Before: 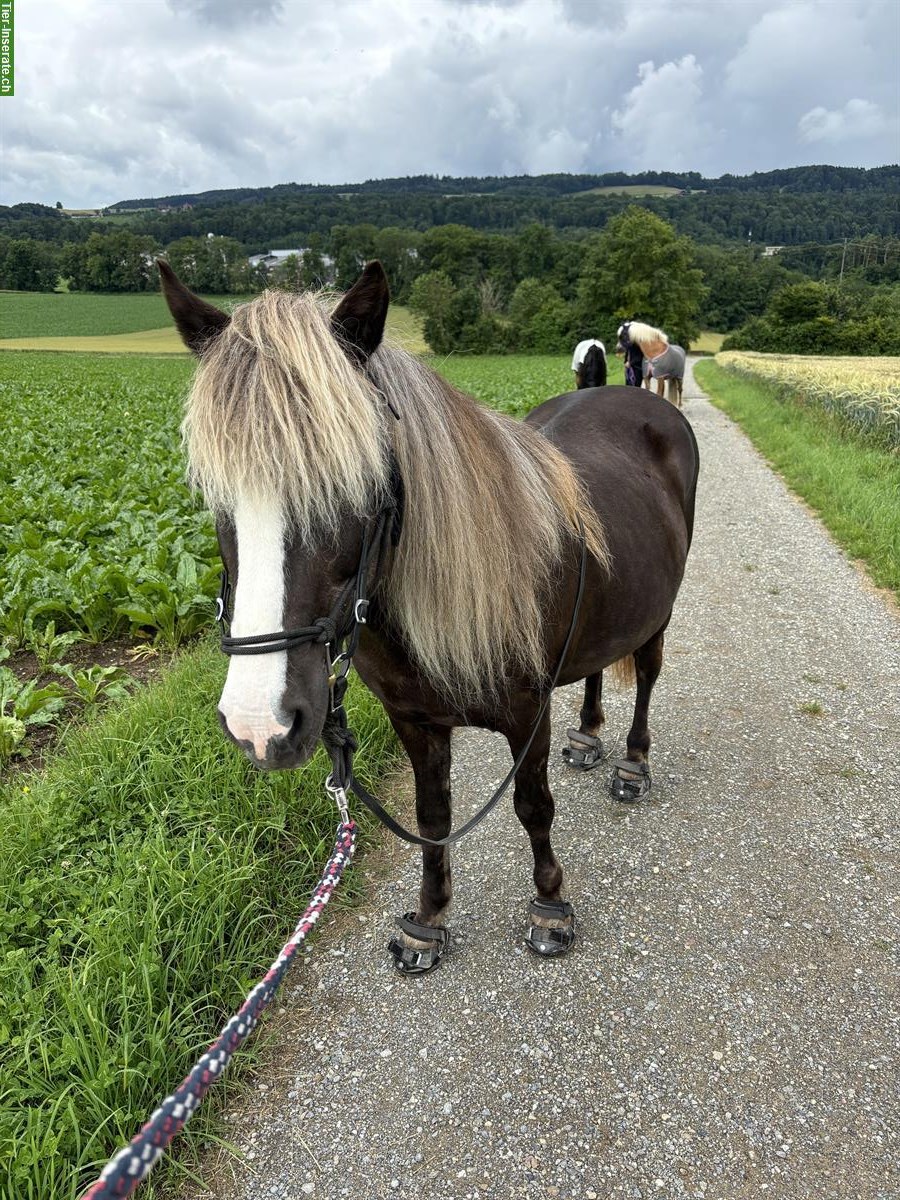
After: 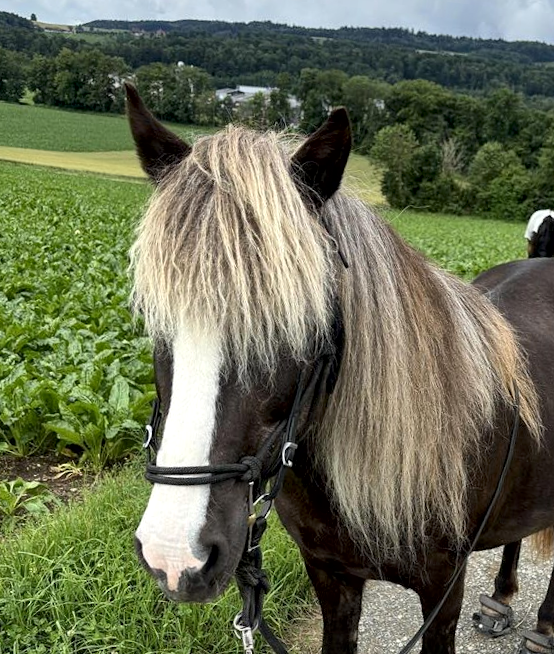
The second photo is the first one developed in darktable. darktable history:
local contrast: mode bilateral grid, contrast 20, coarseness 51, detail 162%, midtone range 0.2
color balance rgb: perceptual saturation grading › global saturation 0.834%
crop and rotate: angle -6.4°, left 2.105%, top 6.951%, right 27.451%, bottom 30.699%
